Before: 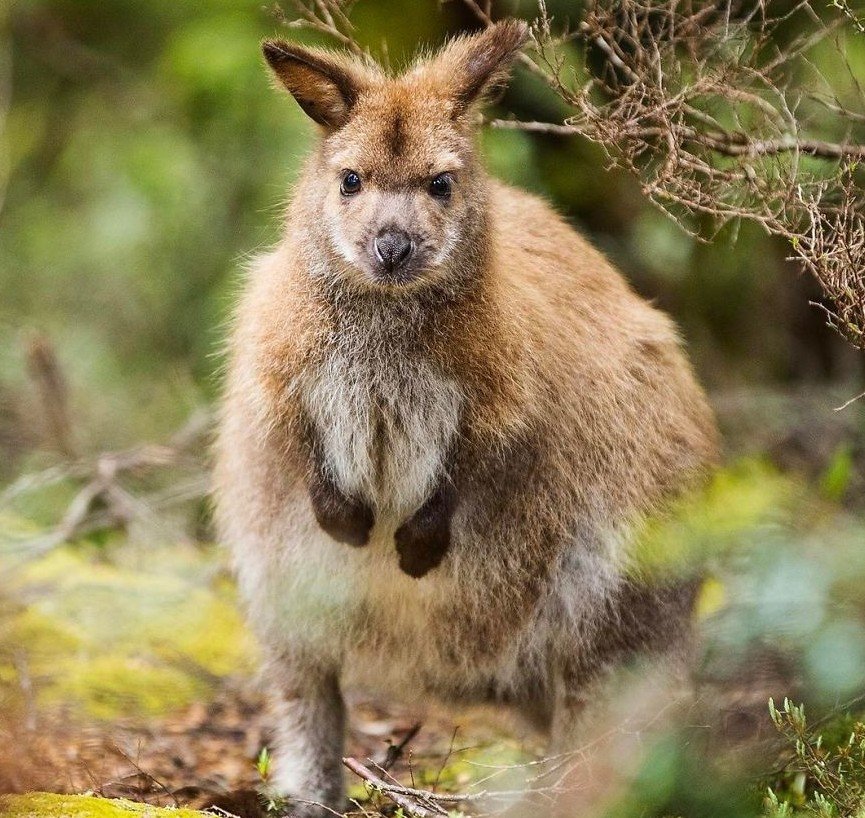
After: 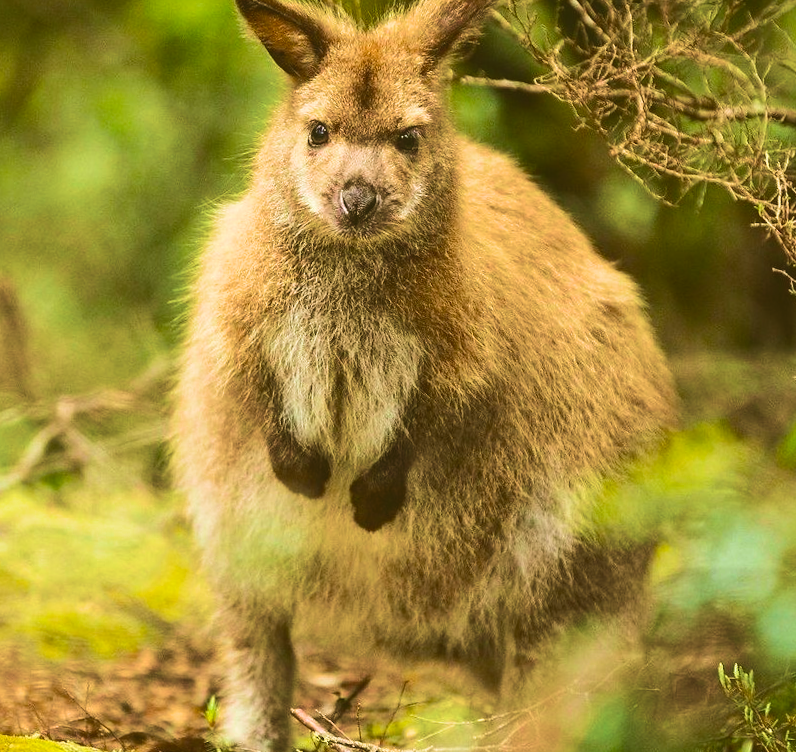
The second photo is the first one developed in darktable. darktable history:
crop and rotate: angle -1.96°, left 3.097%, top 4.154%, right 1.586%, bottom 0.529%
tone equalizer: -8 EV -0.75 EV, -7 EV -0.7 EV, -6 EV -0.6 EV, -5 EV -0.4 EV, -3 EV 0.4 EV, -2 EV 0.6 EV, -1 EV 0.7 EV, +0 EV 0.75 EV, edges refinement/feathering 500, mask exposure compensation -1.57 EV, preserve details no
velvia: strength 75%
contrast brightness saturation: contrast -0.28
color correction: highlights a* -1.43, highlights b* 10.12, shadows a* 0.395, shadows b* 19.35
